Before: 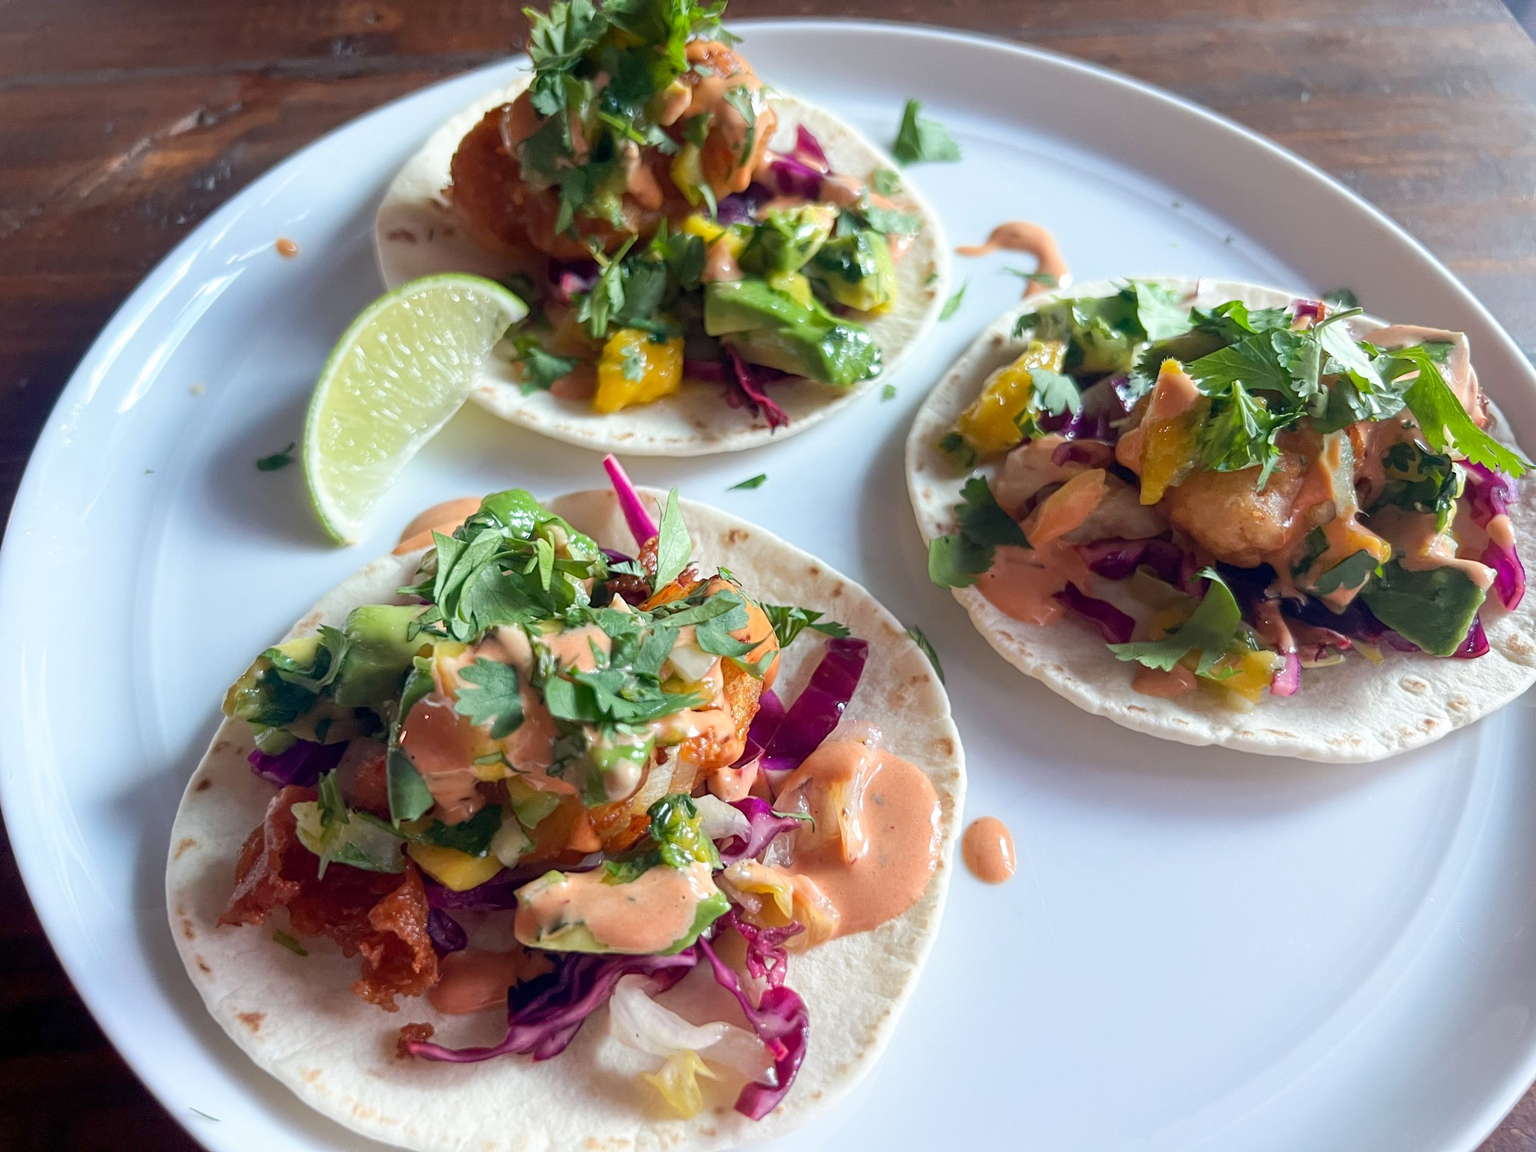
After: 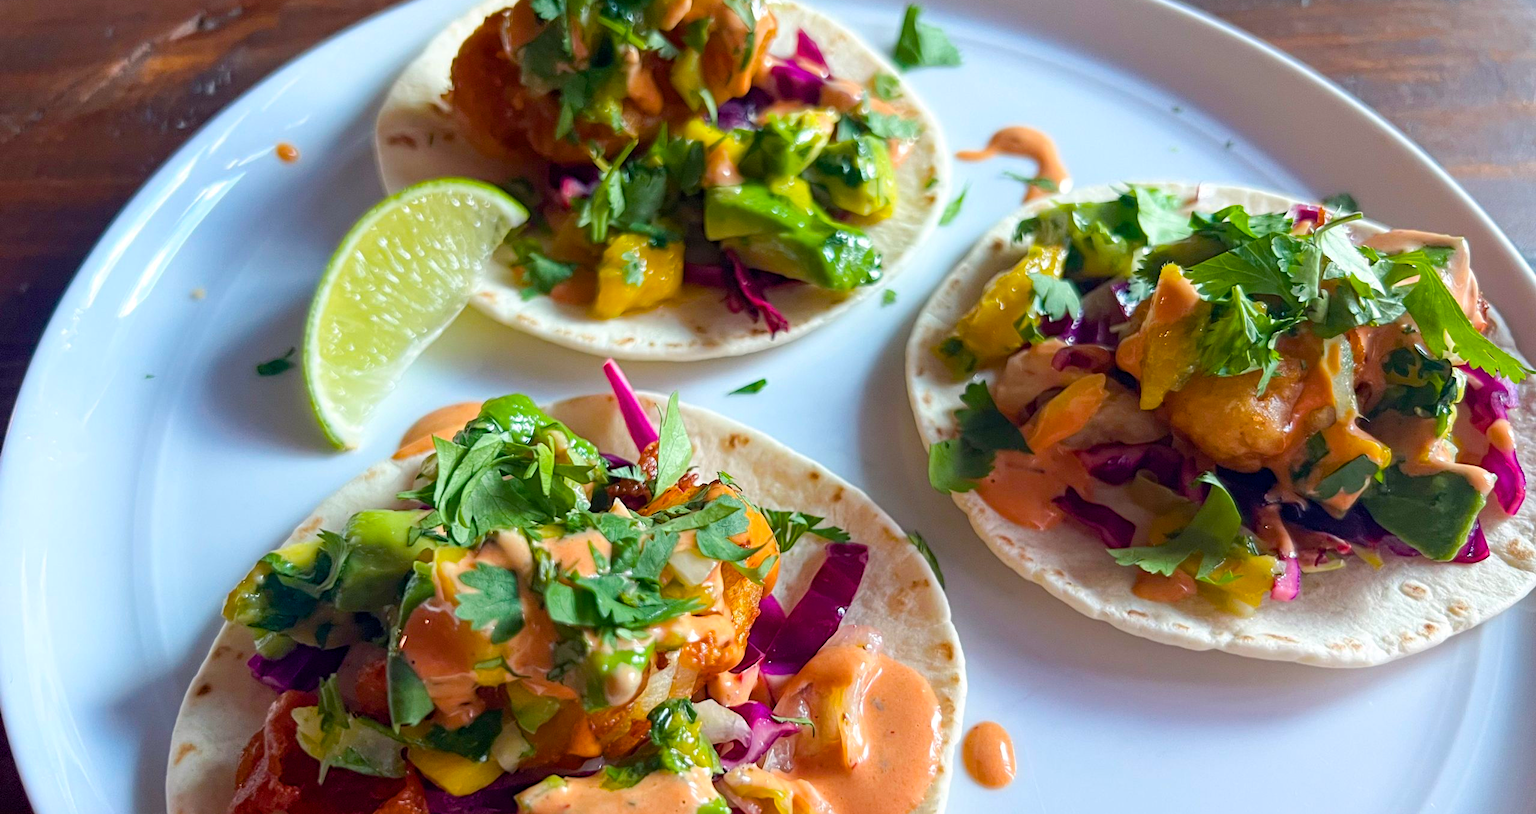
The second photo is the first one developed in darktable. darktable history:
crop and rotate: top 8.293%, bottom 20.996%
haze removal: compatibility mode true, adaptive false
color balance rgb: perceptual saturation grading › global saturation 30%, global vibrance 20%
